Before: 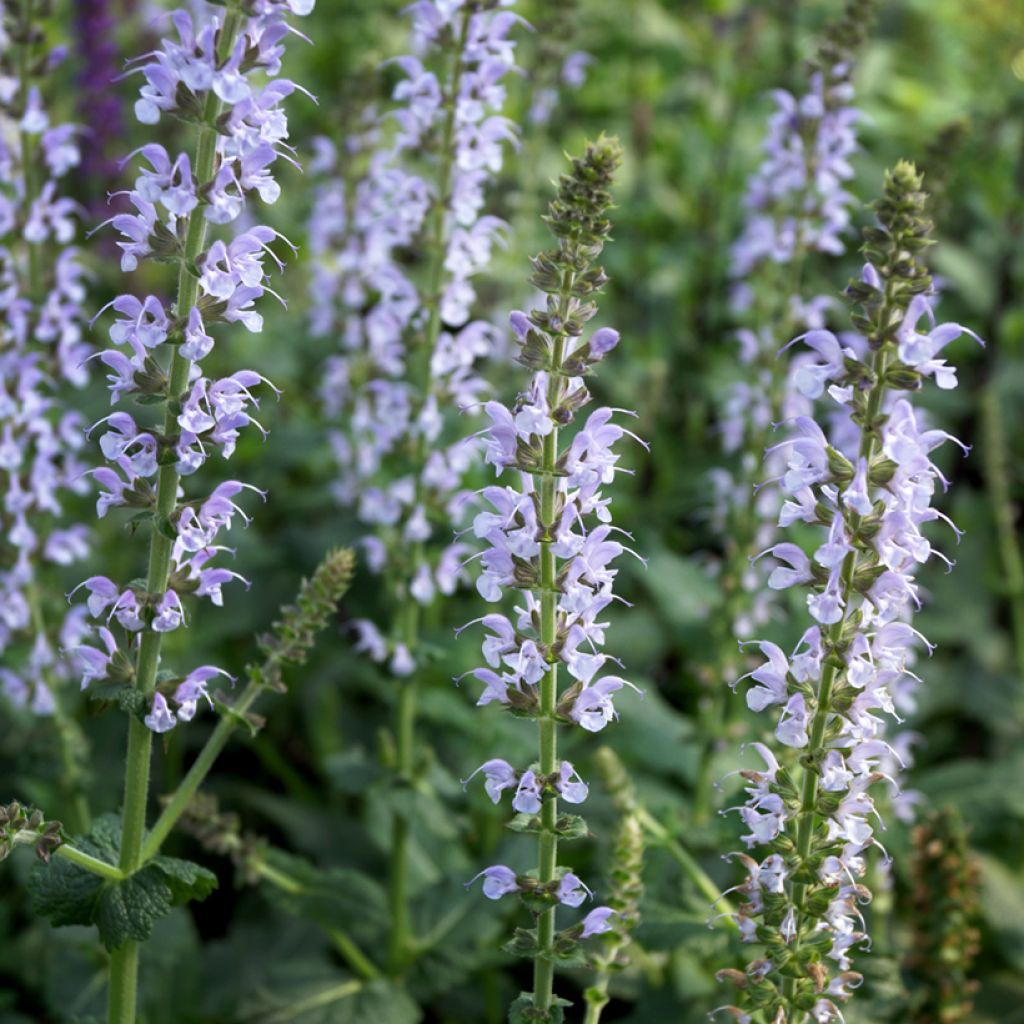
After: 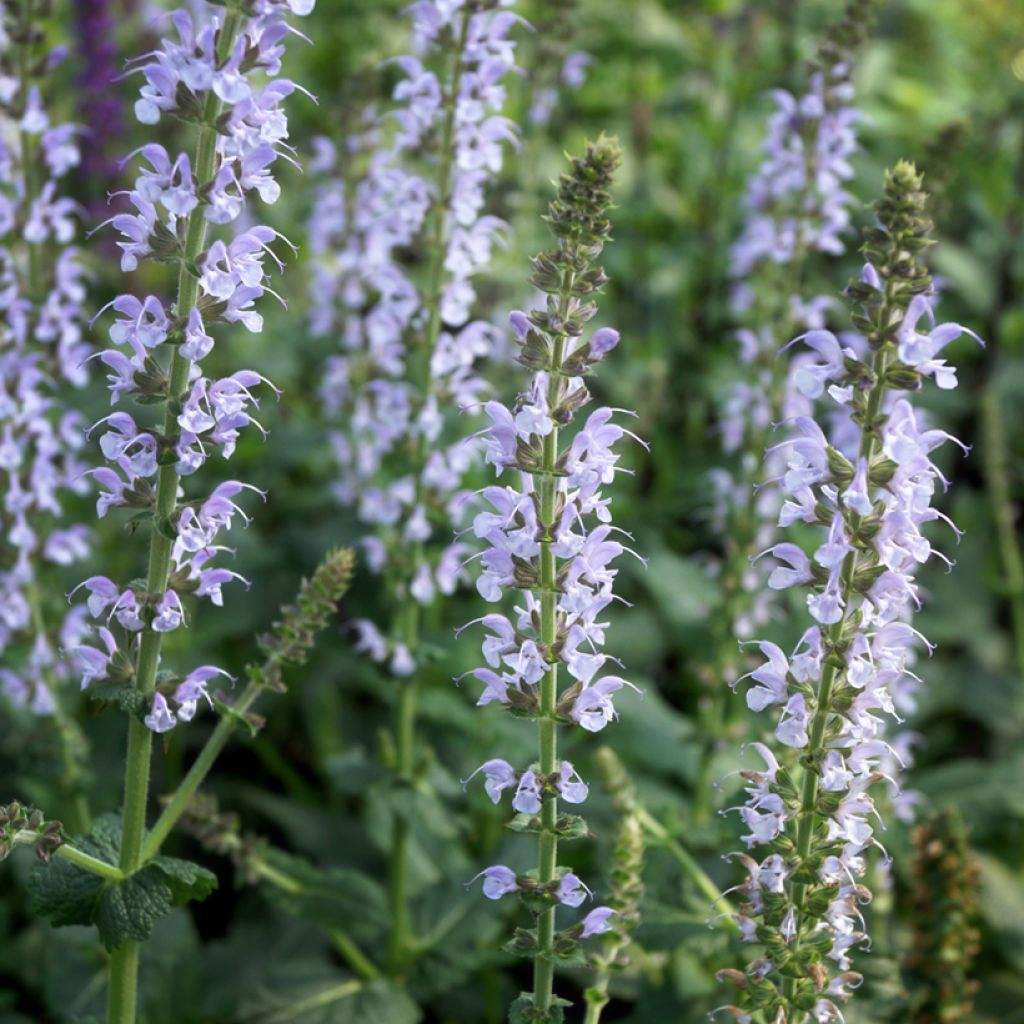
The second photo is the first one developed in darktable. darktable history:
haze removal: strength -0.062, compatibility mode true, adaptive false
